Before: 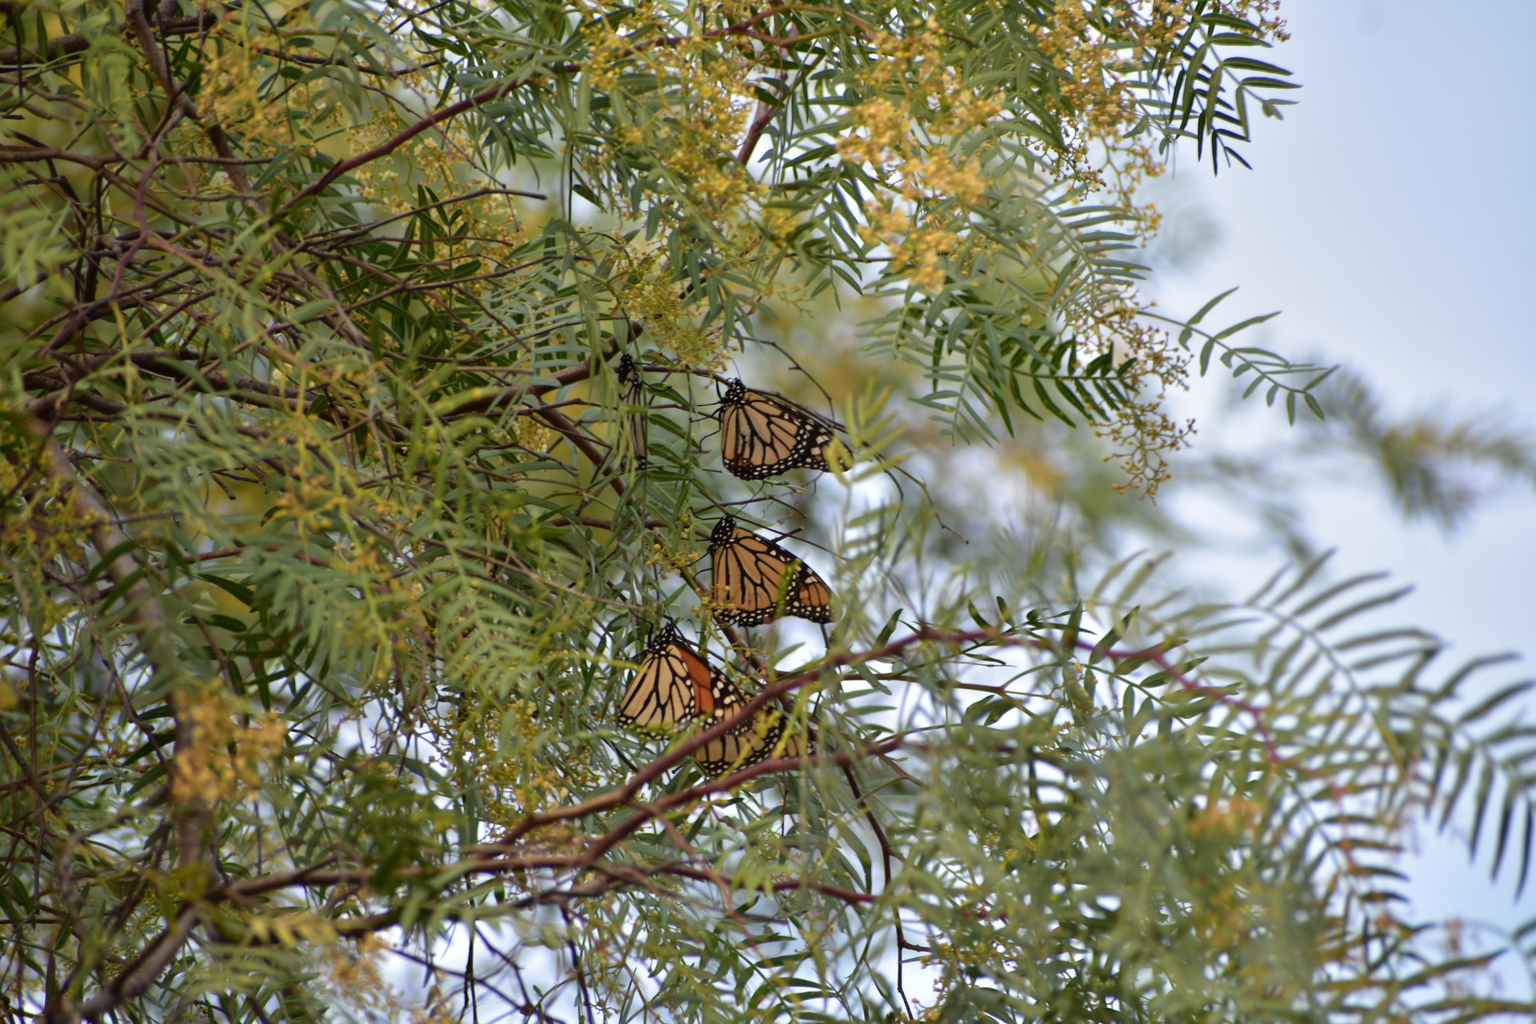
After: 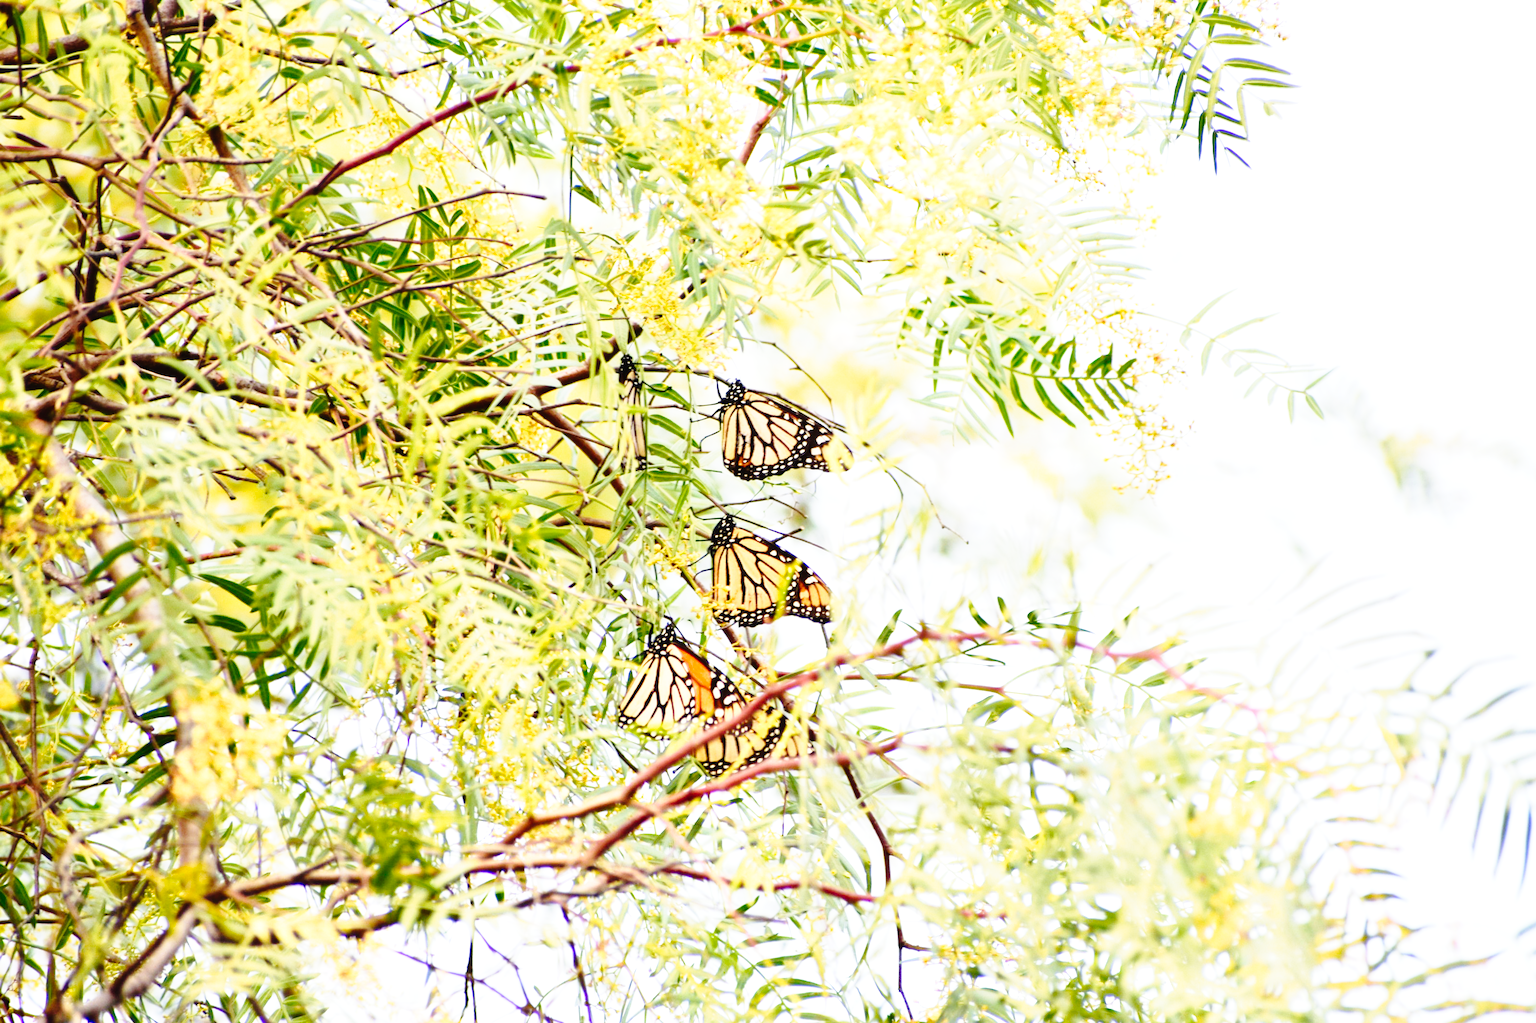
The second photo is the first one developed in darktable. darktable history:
exposure: black level correction -0.002, exposure 1.35 EV, compensate highlight preservation false
tone curve: curves: ch0 [(0, 0.016) (0.11, 0.039) (0.259, 0.235) (0.383, 0.437) (0.499, 0.597) (0.733, 0.867) (0.843, 0.948) (1, 1)], preserve colors none
base curve: curves: ch0 [(0, 0) (0.028, 0.03) (0.121, 0.232) (0.46, 0.748) (0.859, 0.968) (1, 1)], preserve colors none
